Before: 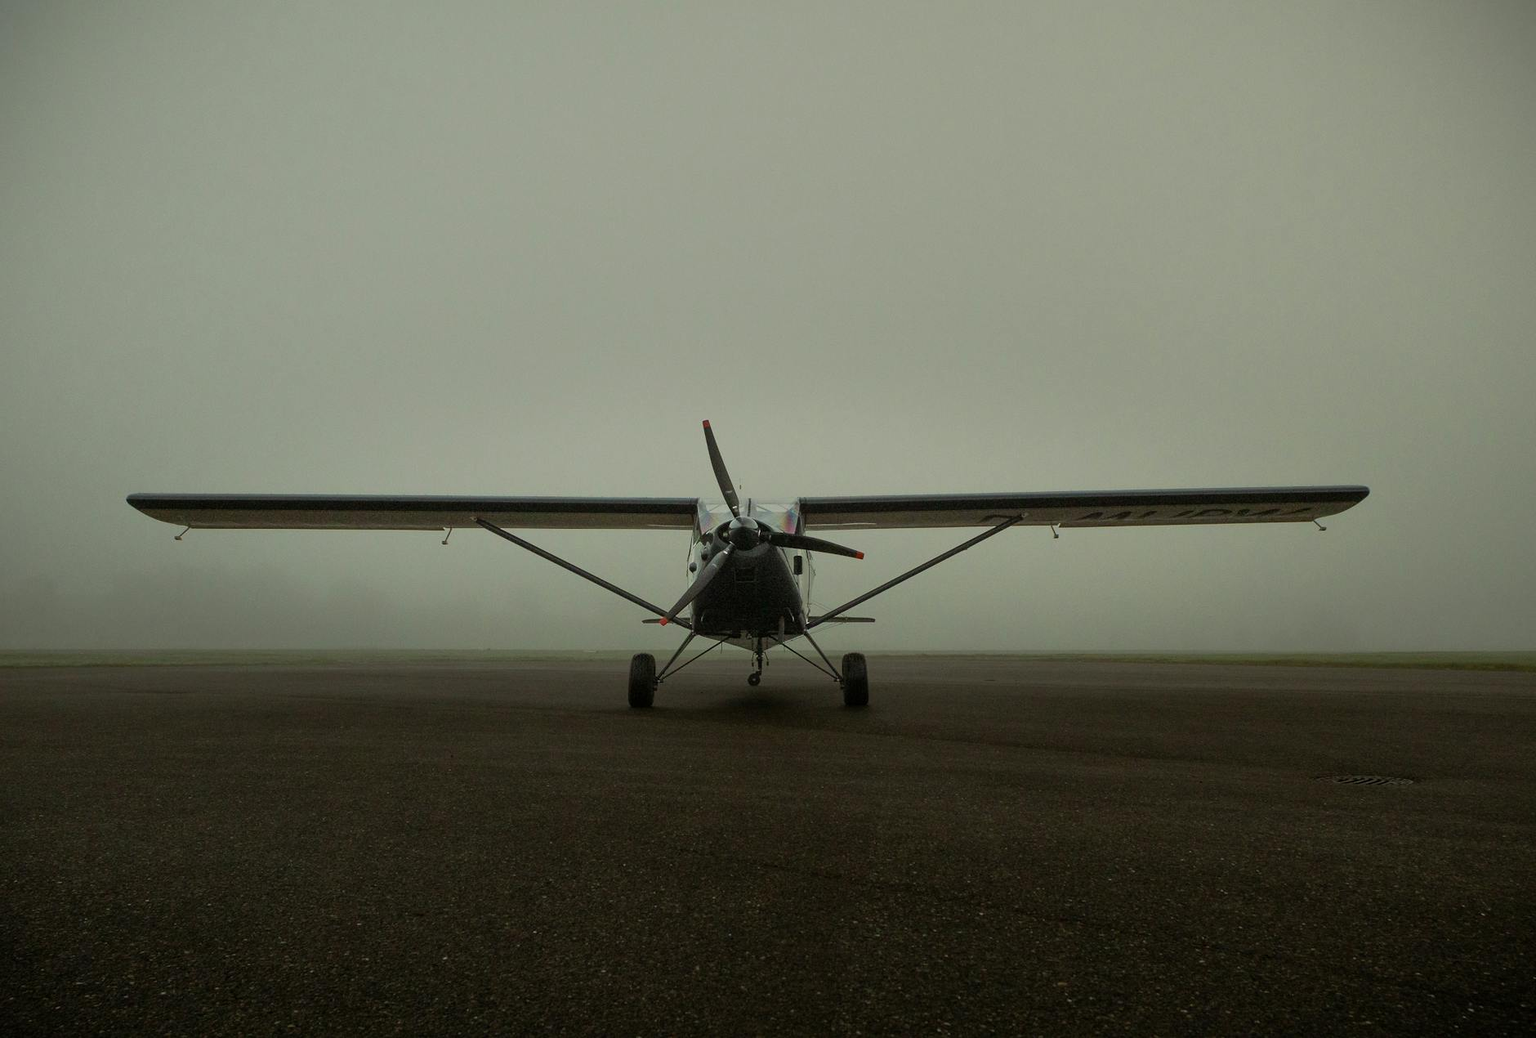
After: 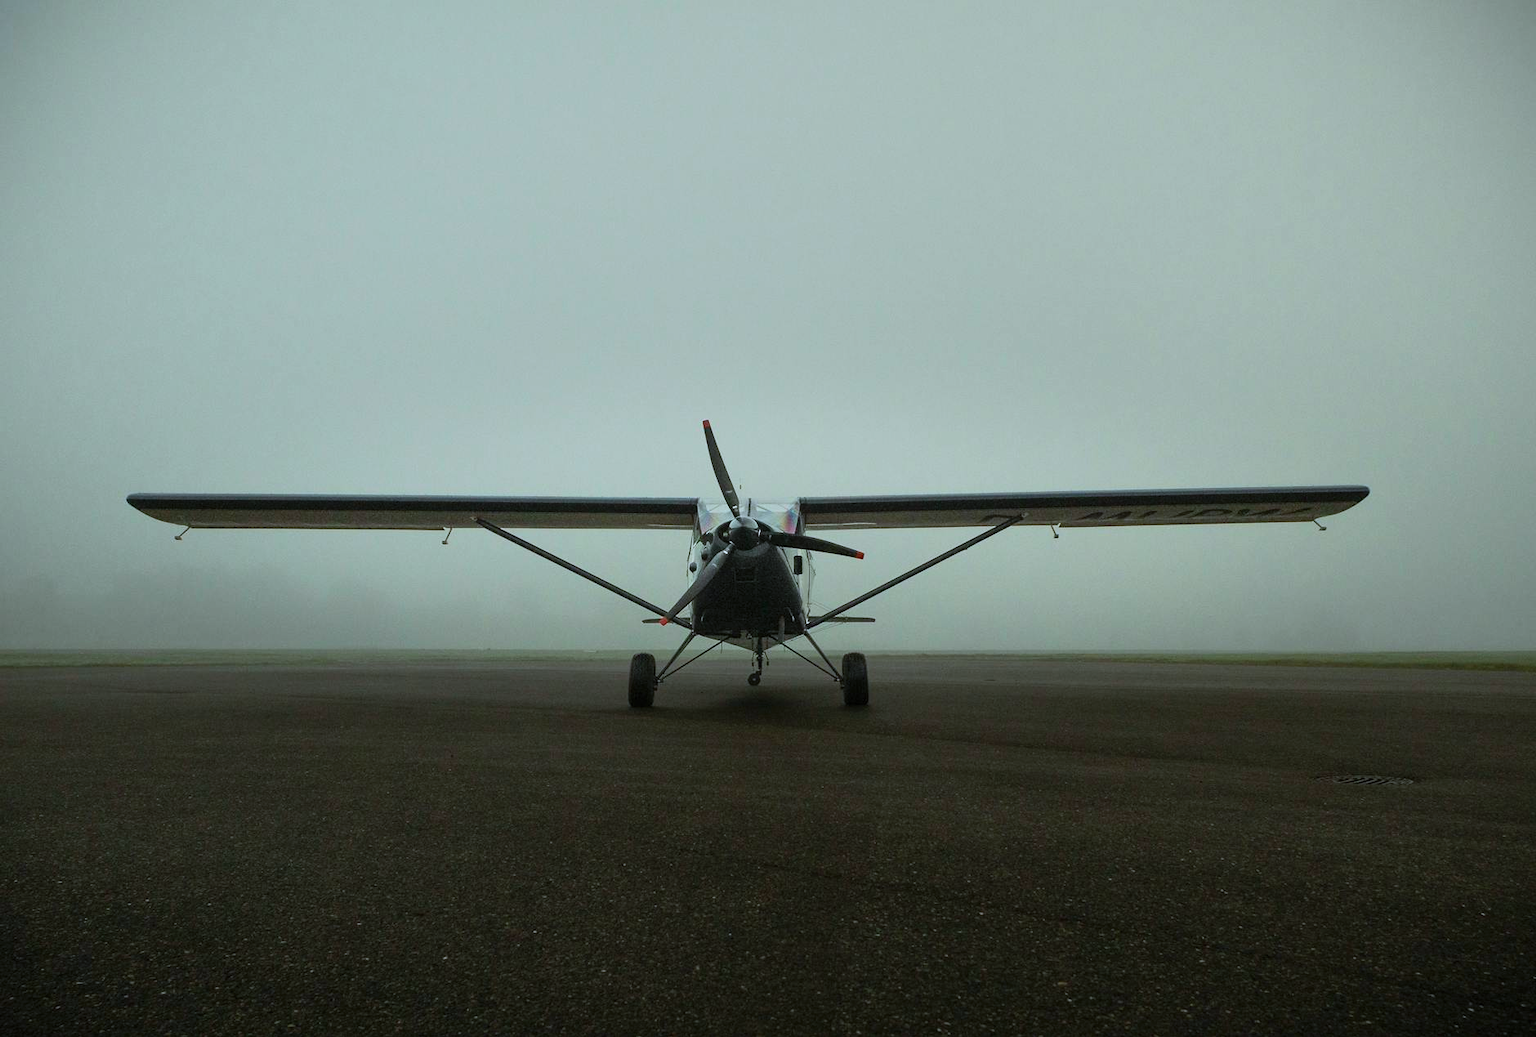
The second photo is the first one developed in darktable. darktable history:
white balance: red 0.988, blue 1.017
color calibration: illuminant custom, x 0.368, y 0.373, temperature 4330.32 K
contrast brightness saturation: contrast 0.2, brightness 0.15, saturation 0.14
